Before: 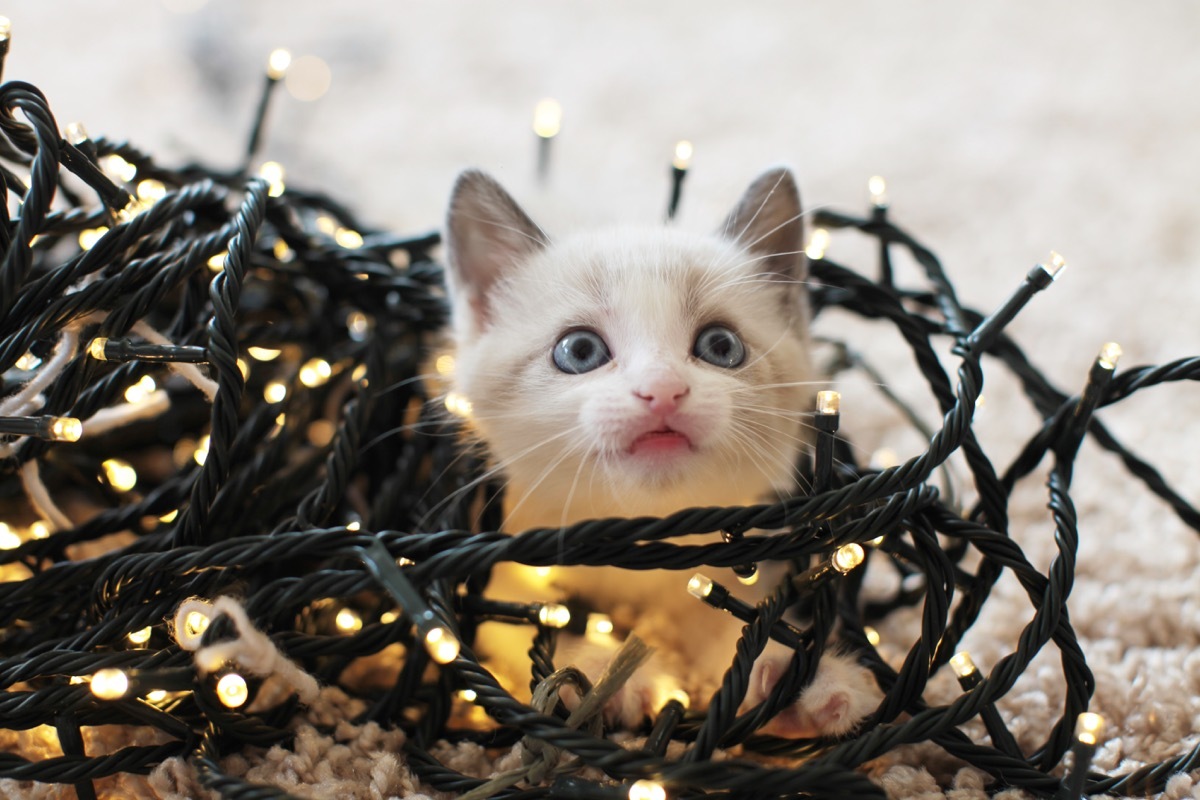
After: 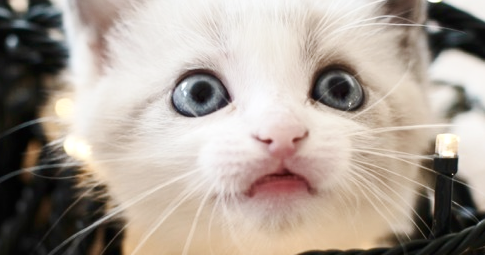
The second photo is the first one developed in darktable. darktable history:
local contrast: mode bilateral grid, contrast 20, coarseness 50, detail 120%, midtone range 0.2
velvia: on, module defaults
contrast brightness saturation: contrast 0.25, saturation -0.31
tone curve: curves: ch0 [(0, 0) (0.003, 0.004) (0.011, 0.015) (0.025, 0.033) (0.044, 0.059) (0.069, 0.092) (0.1, 0.132) (0.136, 0.18) (0.177, 0.235) (0.224, 0.297) (0.277, 0.366) (0.335, 0.44) (0.399, 0.52) (0.468, 0.594) (0.543, 0.661) (0.623, 0.727) (0.709, 0.79) (0.801, 0.86) (0.898, 0.928) (1, 1)], preserve colors none
crop: left 31.751%, top 32.172%, right 27.8%, bottom 35.83%
